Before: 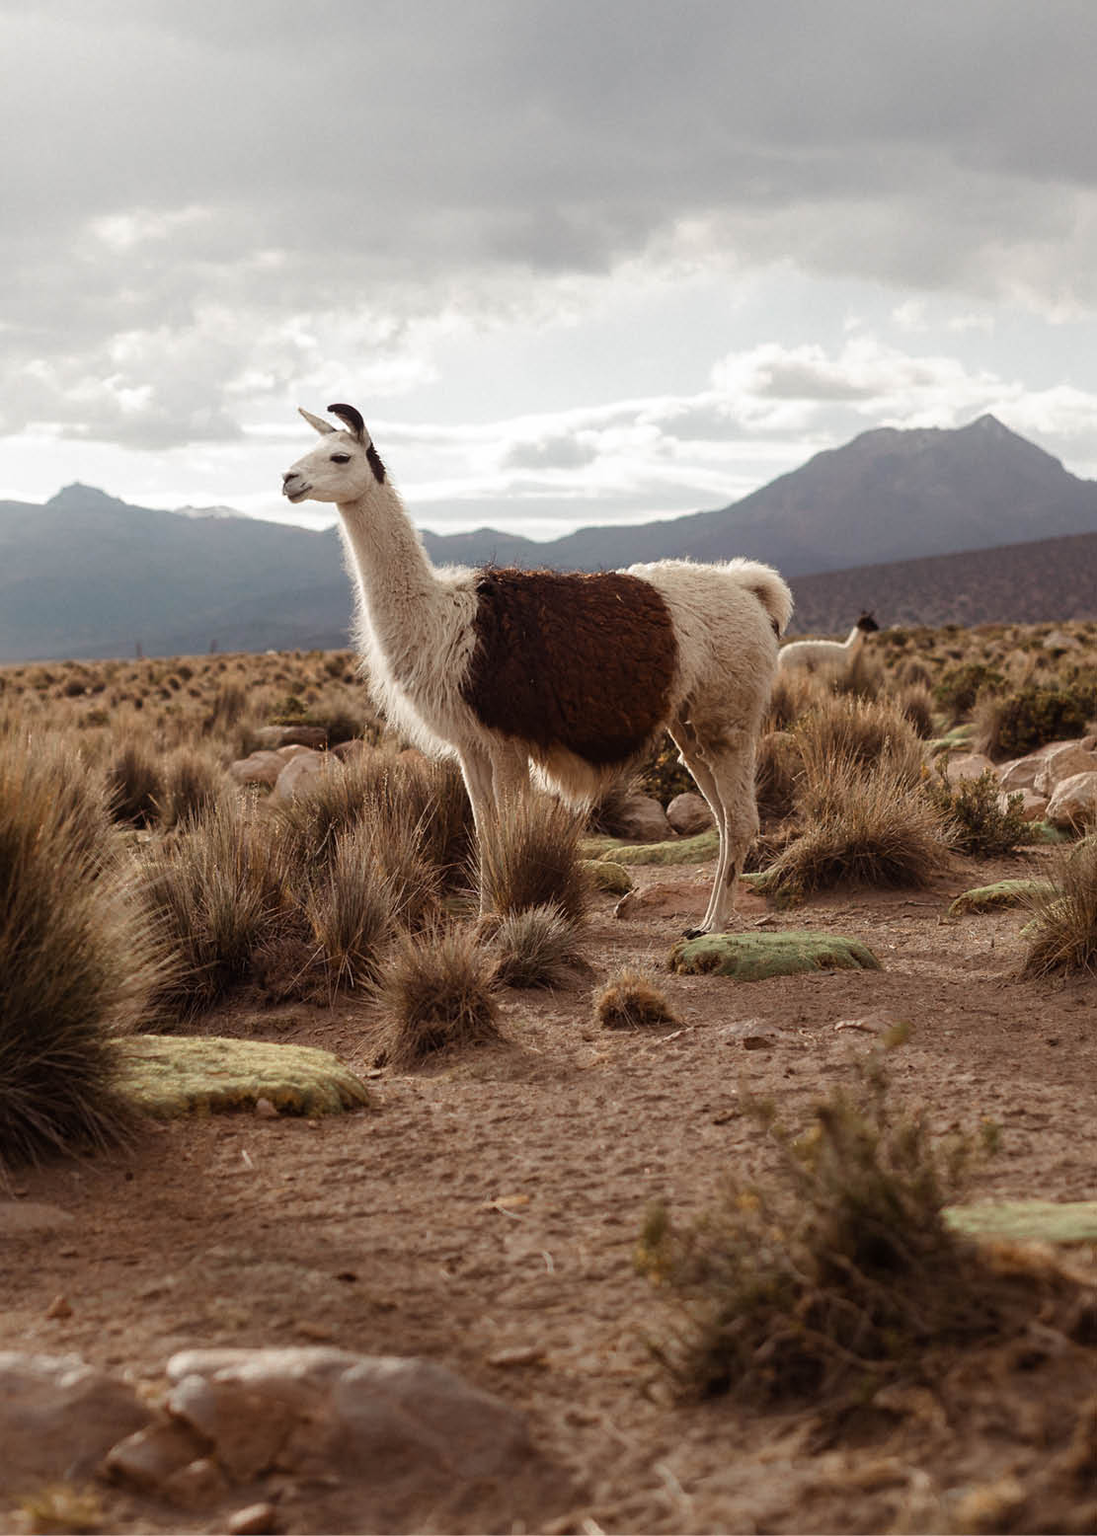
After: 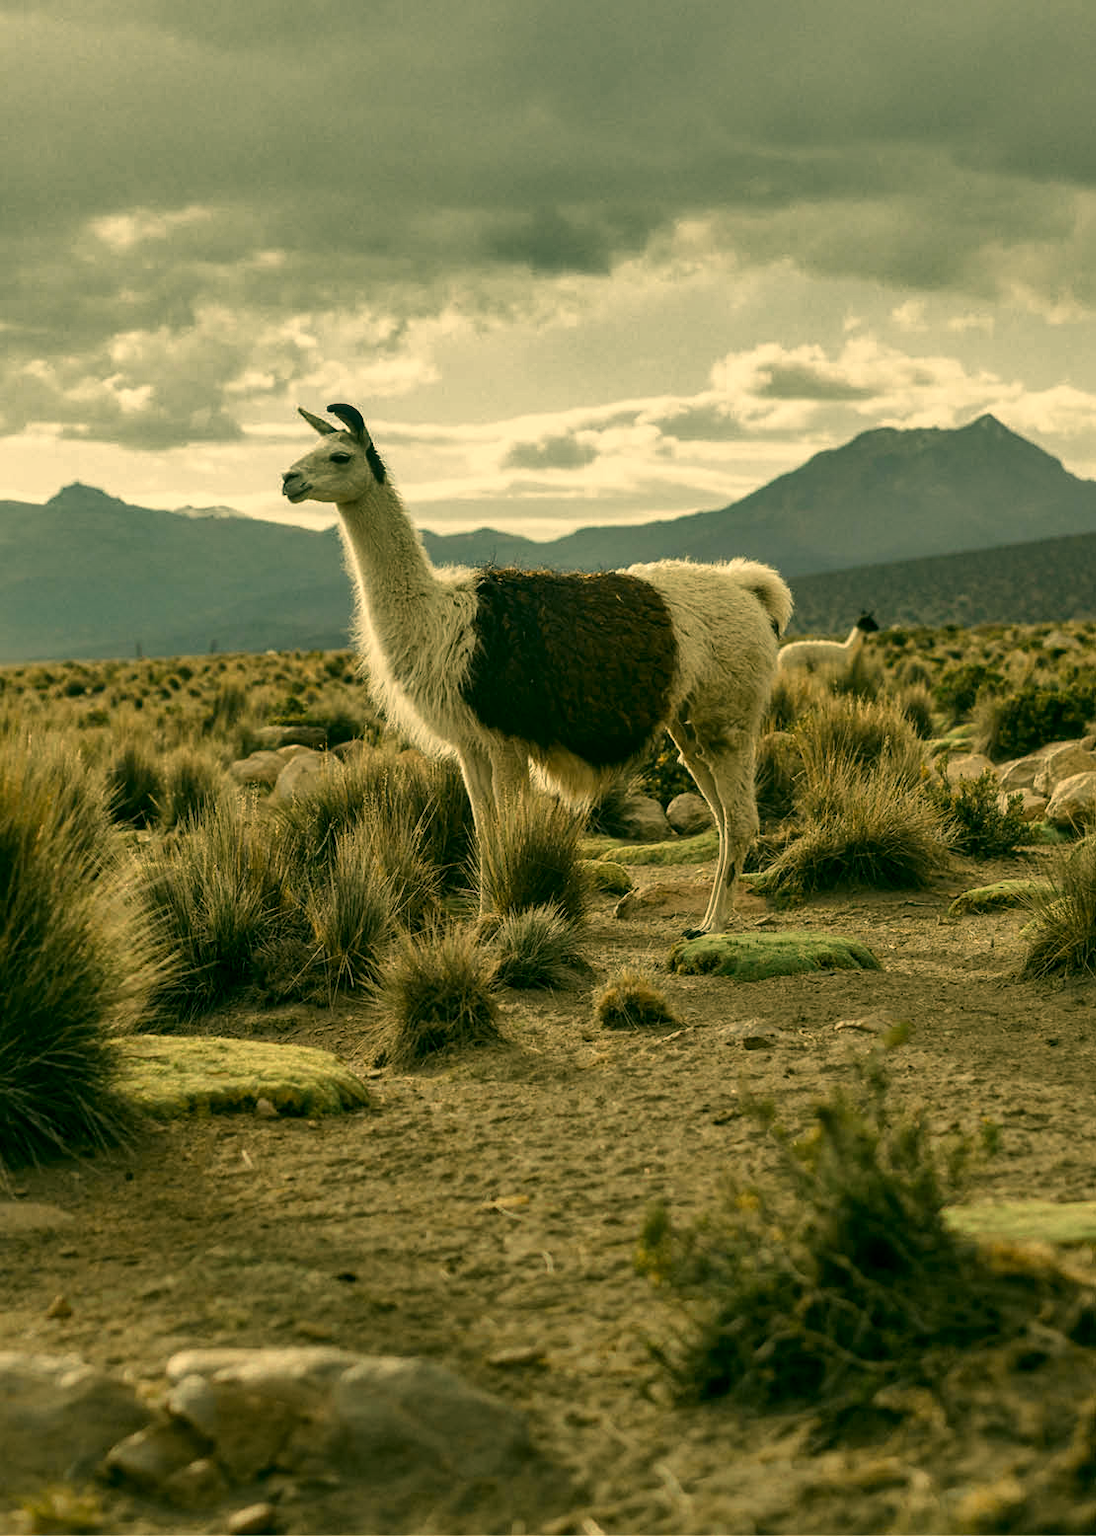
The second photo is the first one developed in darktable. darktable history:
shadows and highlights: white point adjustment -3.79, highlights -63.82, soften with gaussian
local contrast: on, module defaults
color correction: highlights a* 5.71, highlights b* 33.62, shadows a* -25.76, shadows b* 3.81
